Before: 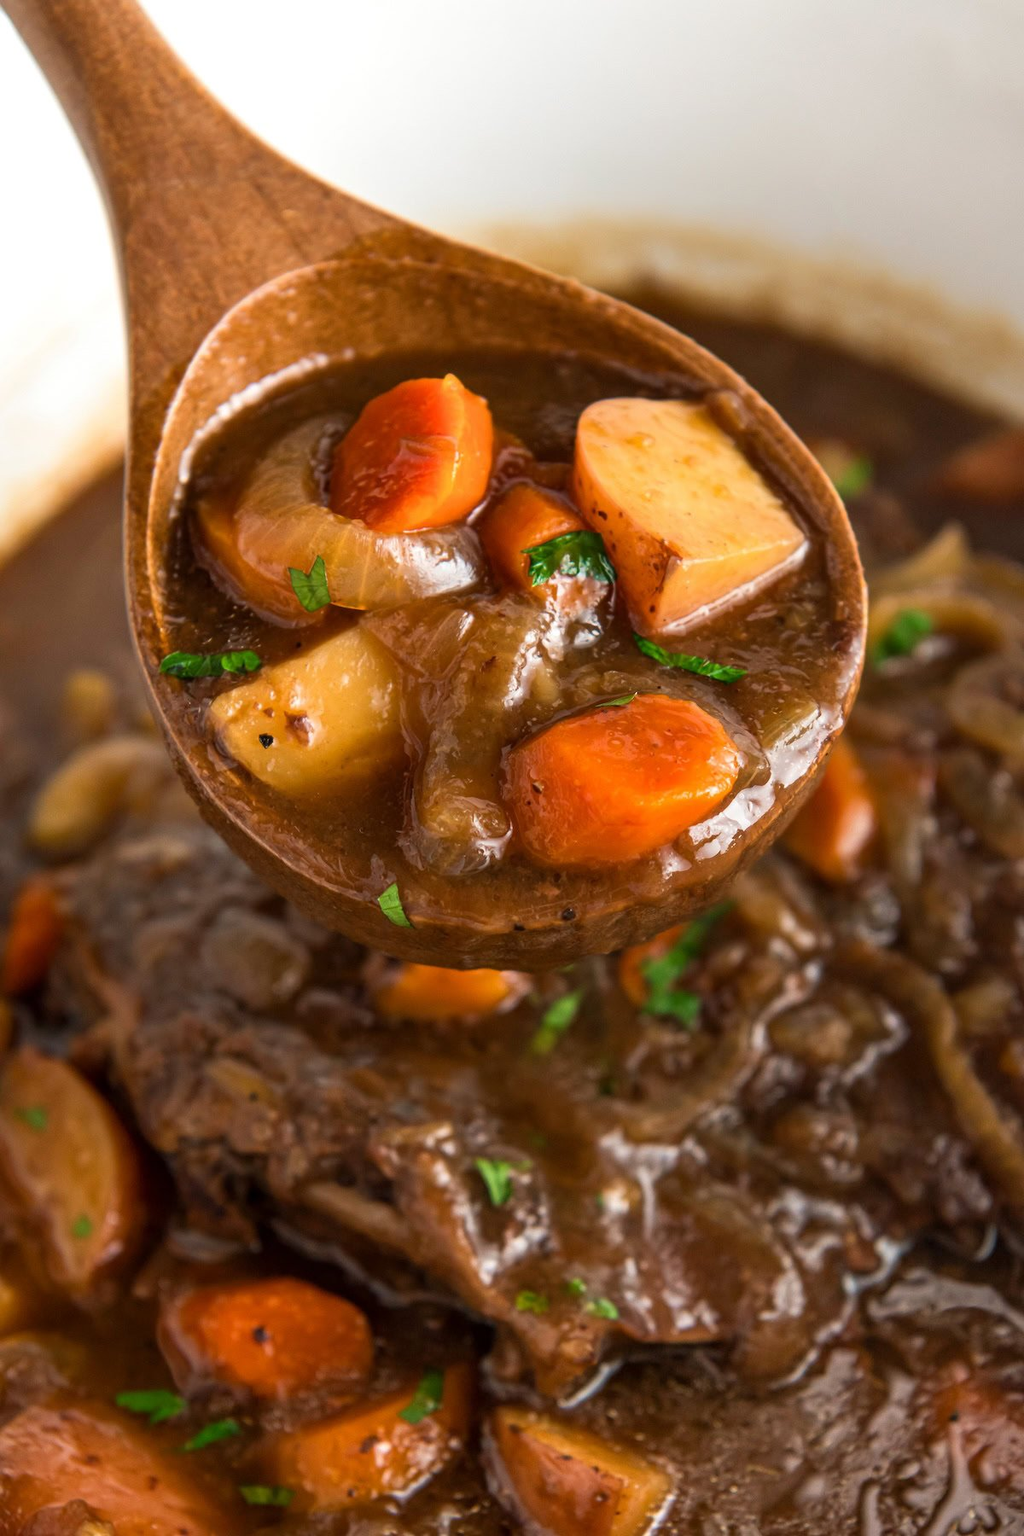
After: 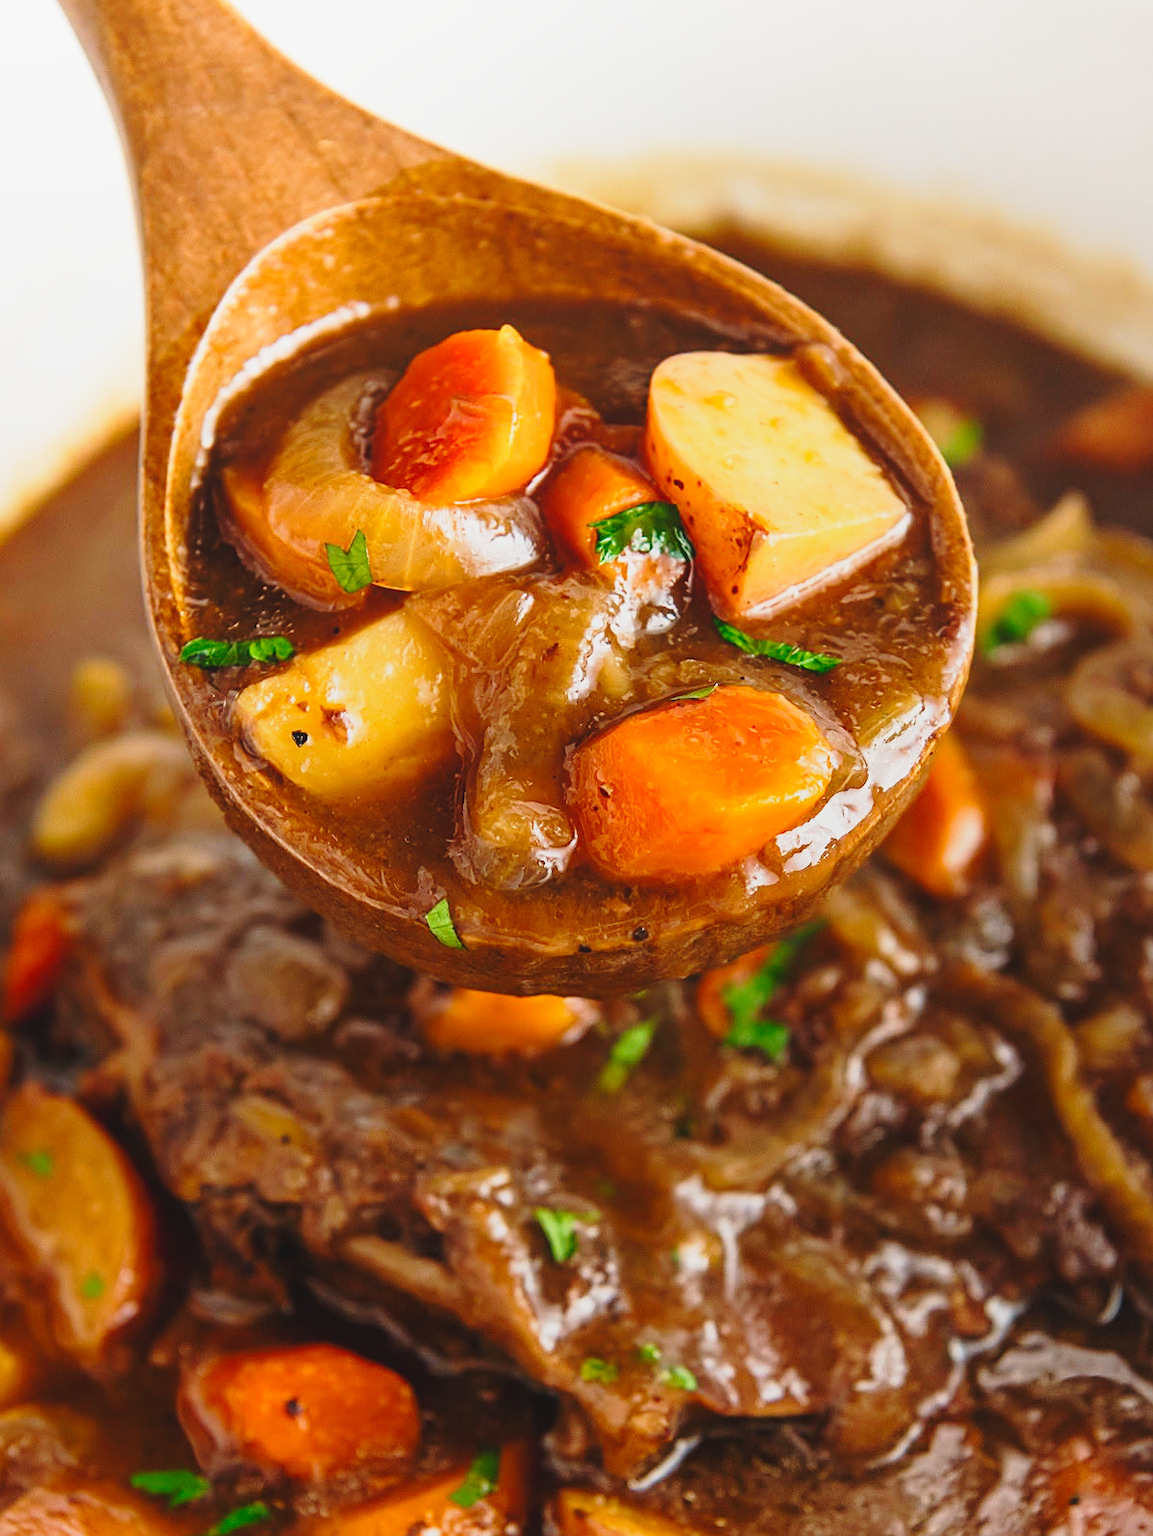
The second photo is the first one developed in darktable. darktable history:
sharpen: on, module defaults
base curve: curves: ch0 [(0, 0) (0.028, 0.03) (0.121, 0.232) (0.46, 0.748) (0.859, 0.968) (1, 1)], preserve colors none
local contrast: highlights 68%, shadows 68%, detail 82%, midtone range 0.325
crop and rotate: top 5.609%, bottom 5.609%
